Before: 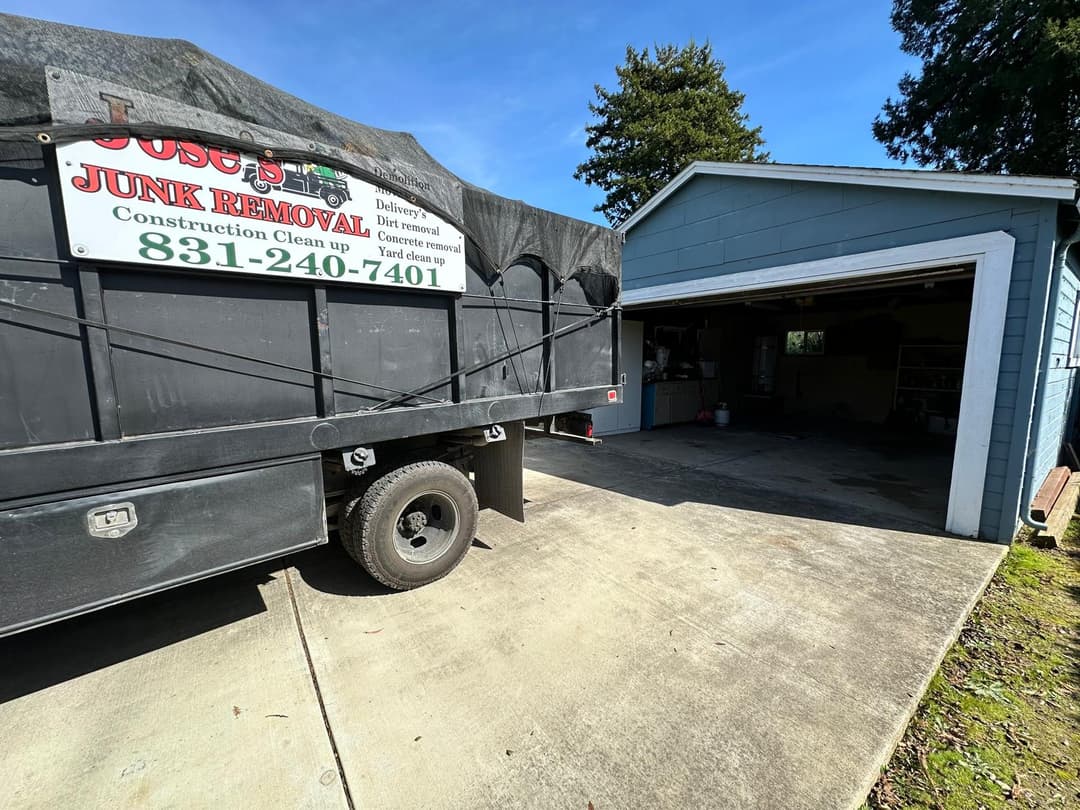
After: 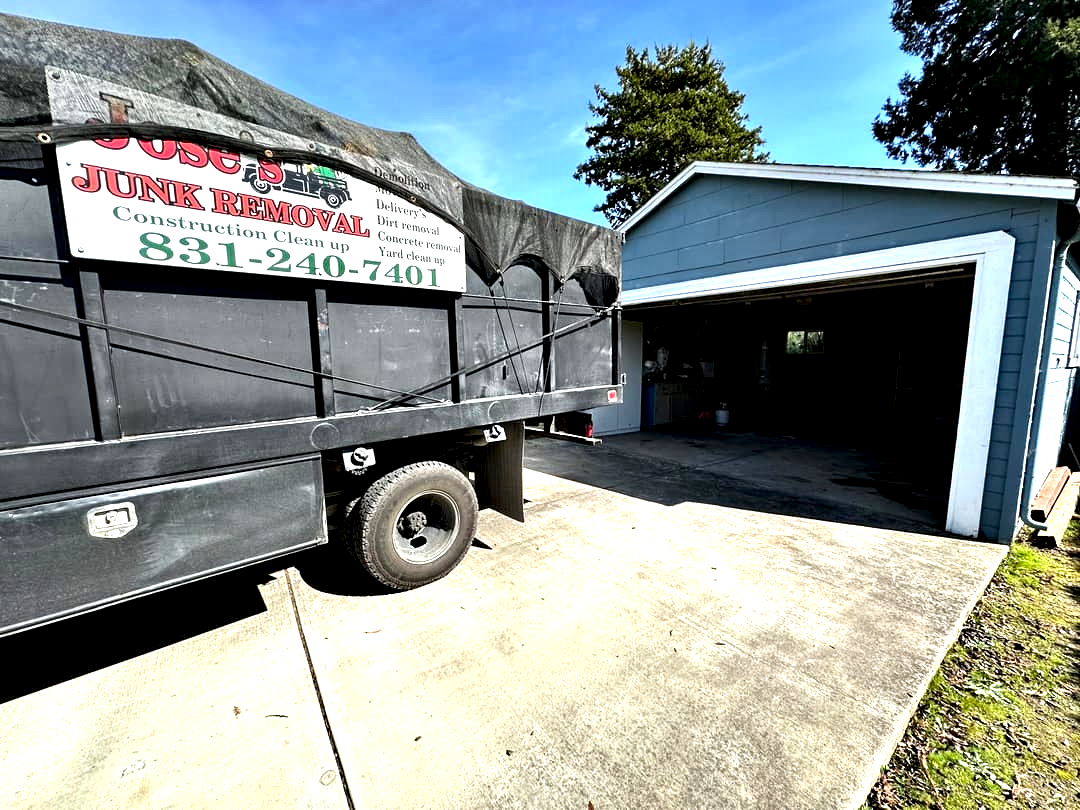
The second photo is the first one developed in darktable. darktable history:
white balance: emerald 1
exposure: black level correction 0, exposure 0.5 EV, compensate highlight preservation false
contrast equalizer: octaves 7, y [[0.6 ×6], [0.55 ×6], [0 ×6], [0 ×6], [0 ×6]]
